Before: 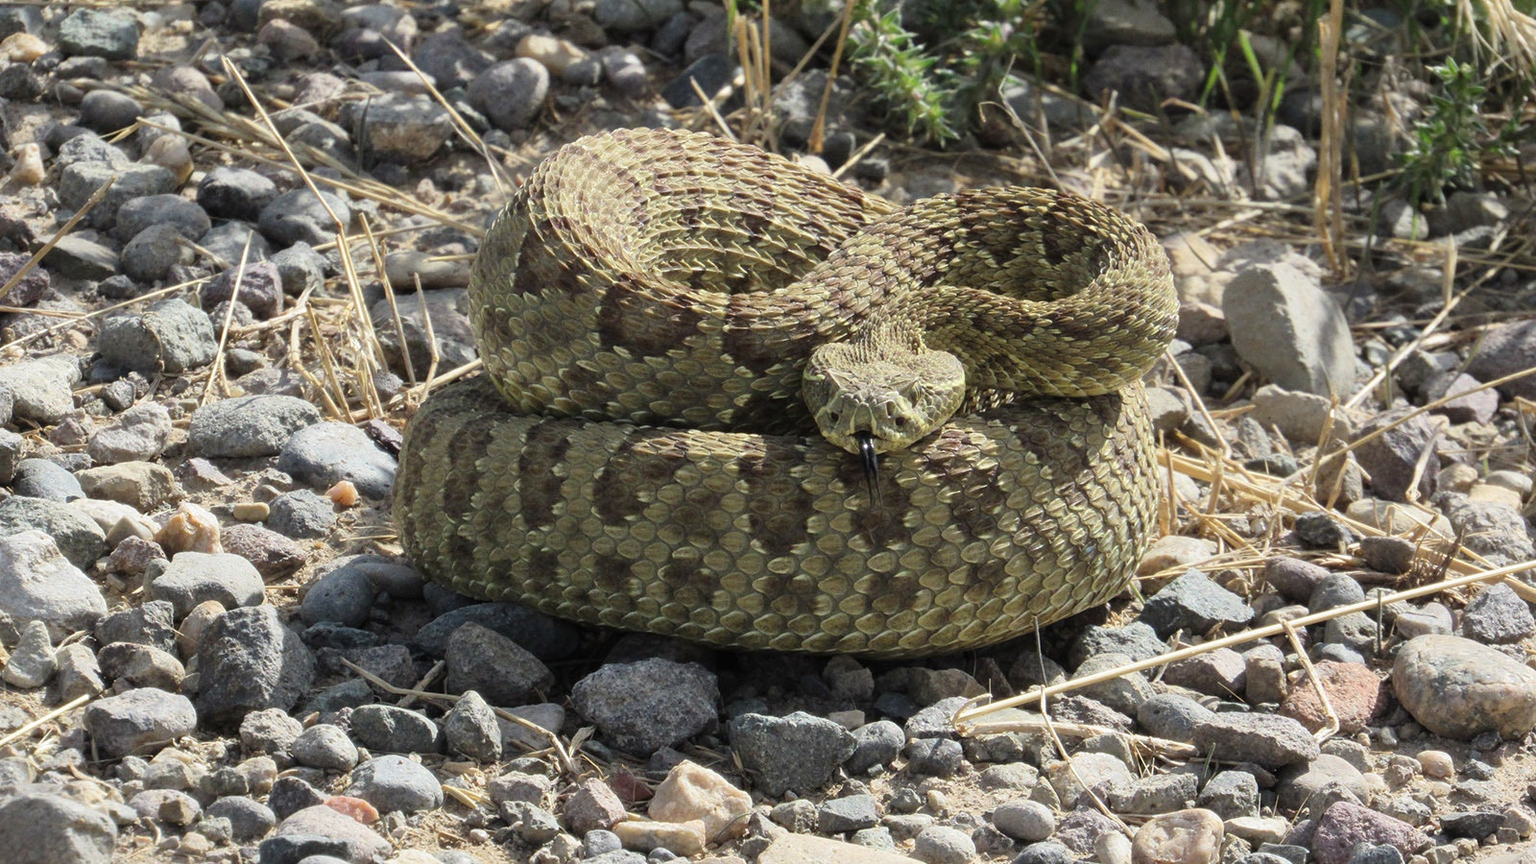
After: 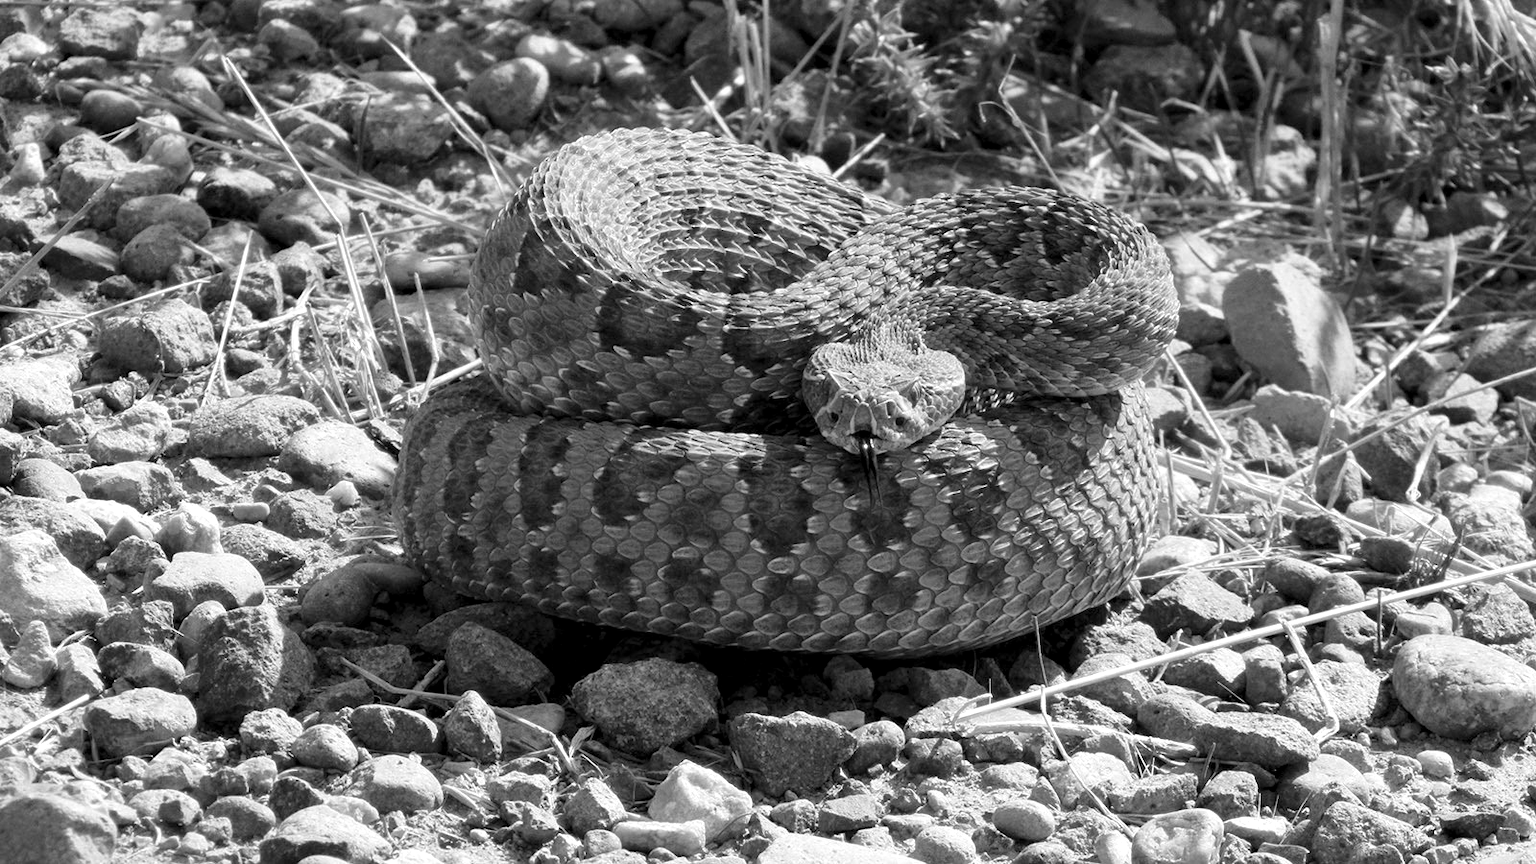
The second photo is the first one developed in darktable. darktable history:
levels: black 0.065%, levels [0.062, 0.494, 0.925]
color zones: curves: ch0 [(0.004, 0.588) (0.116, 0.636) (0.259, 0.476) (0.423, 0.464) (0.75, 0.5)]; ch1 [(0, 0) (0.143, 0) (0.286, 0) (0.429, 0) (0.571, 0) (0.714, 0) (0.857, 0)]
